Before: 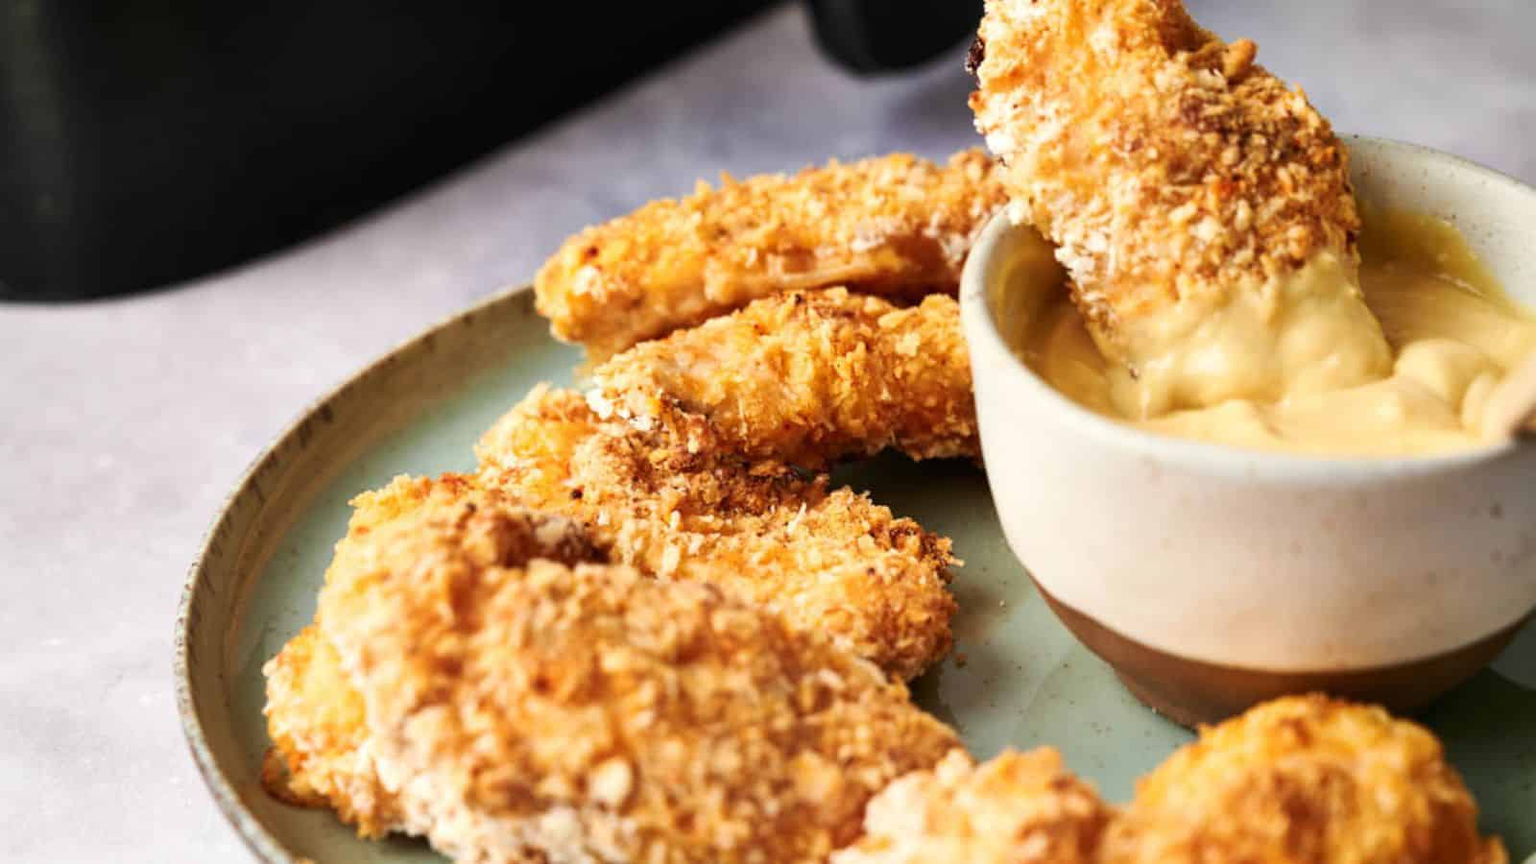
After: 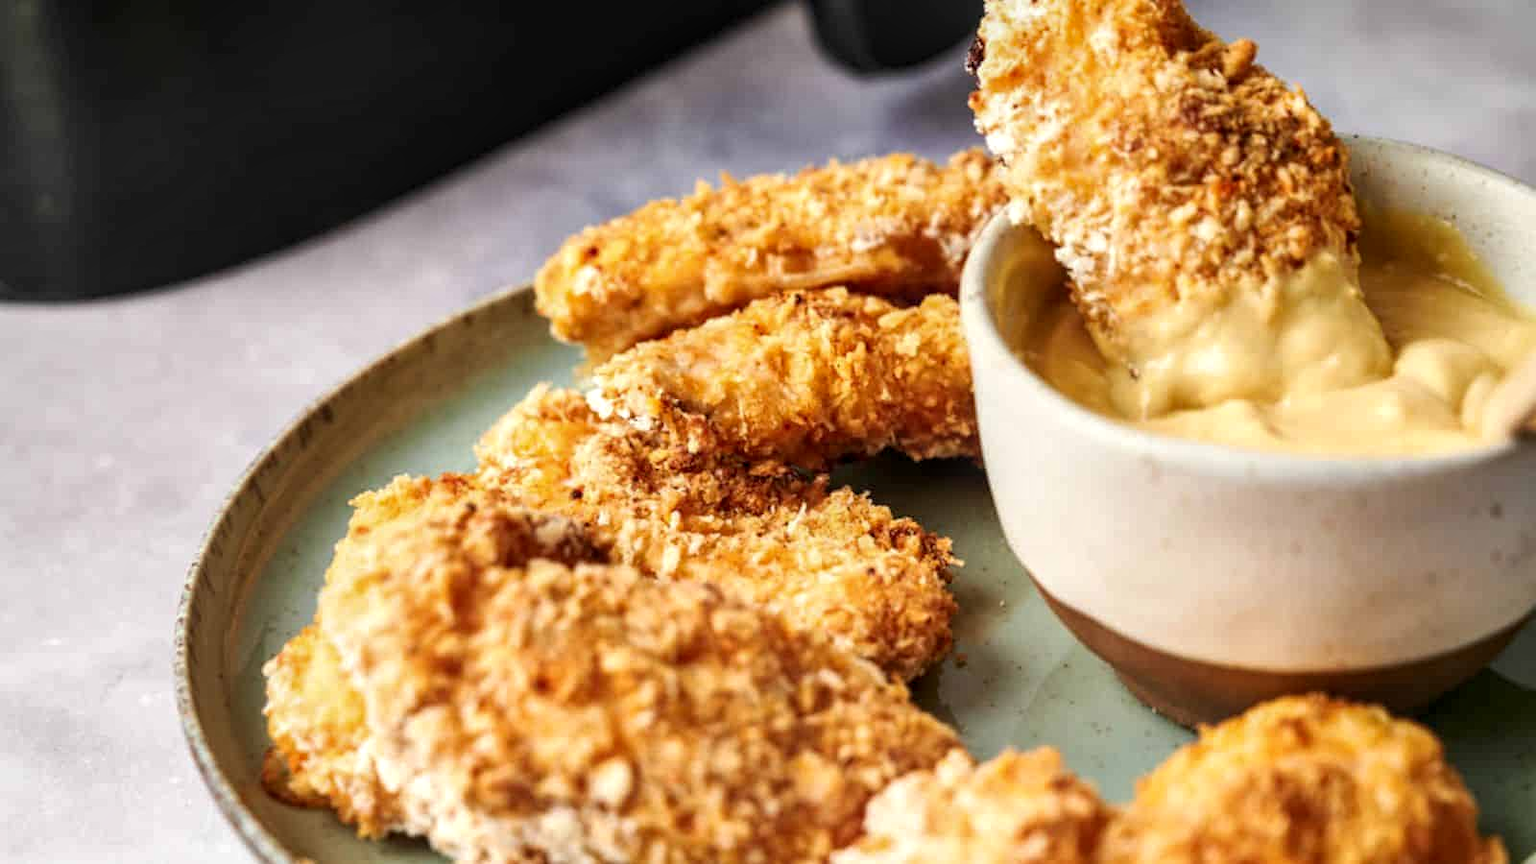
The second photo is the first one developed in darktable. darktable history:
local contrast: detail 130%
shadows and highlights: shadows 25.39, highlights -24.29
